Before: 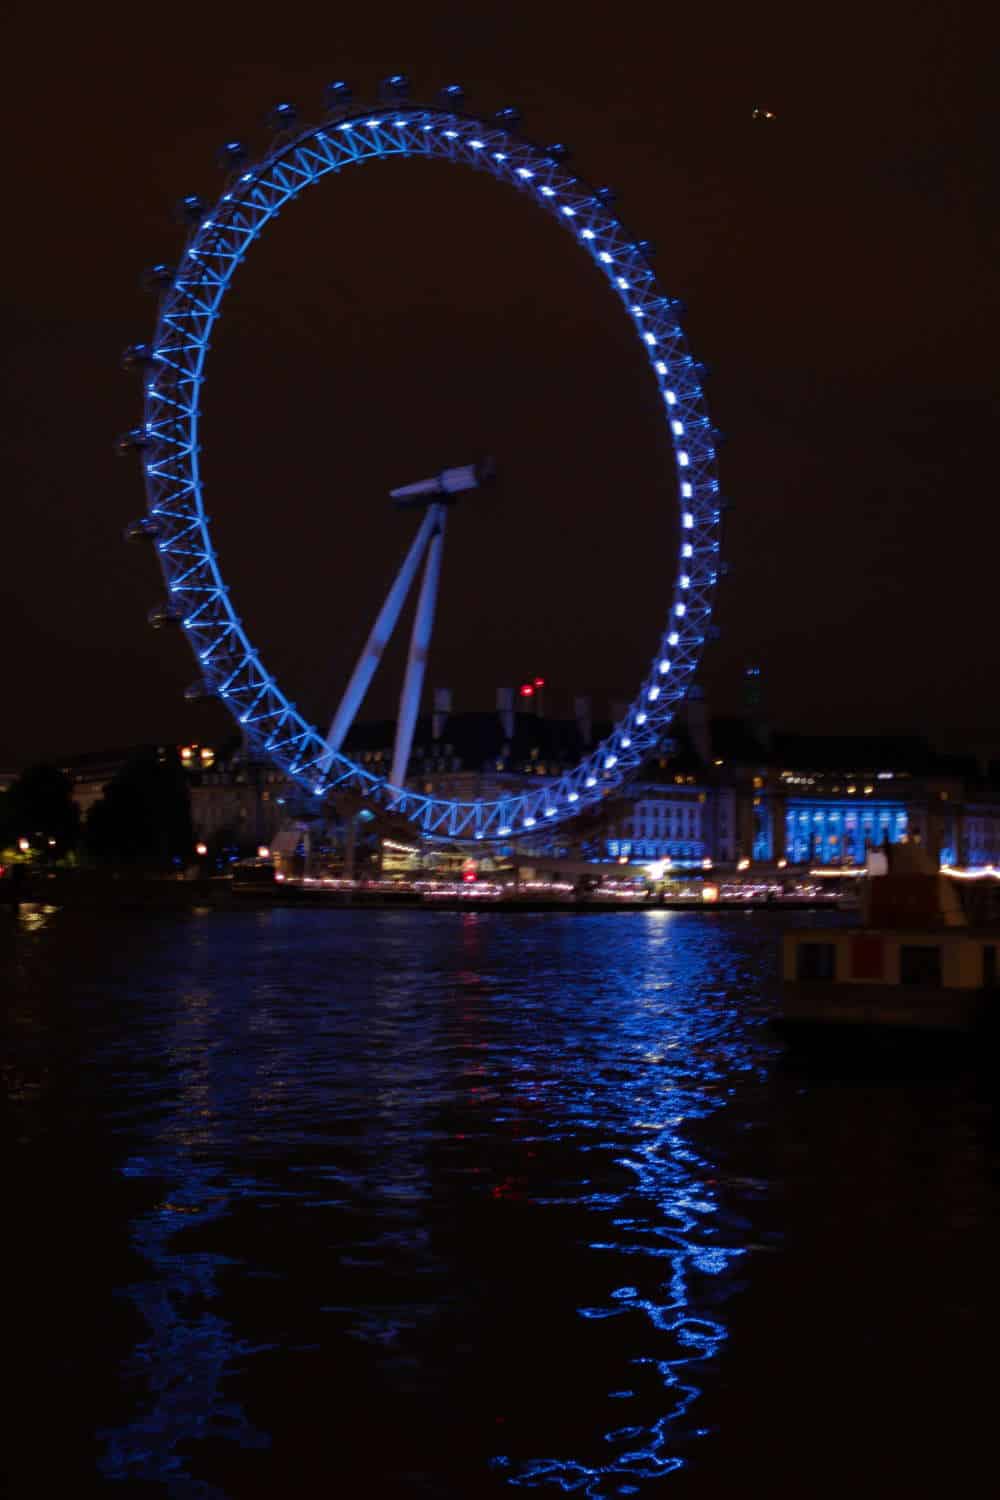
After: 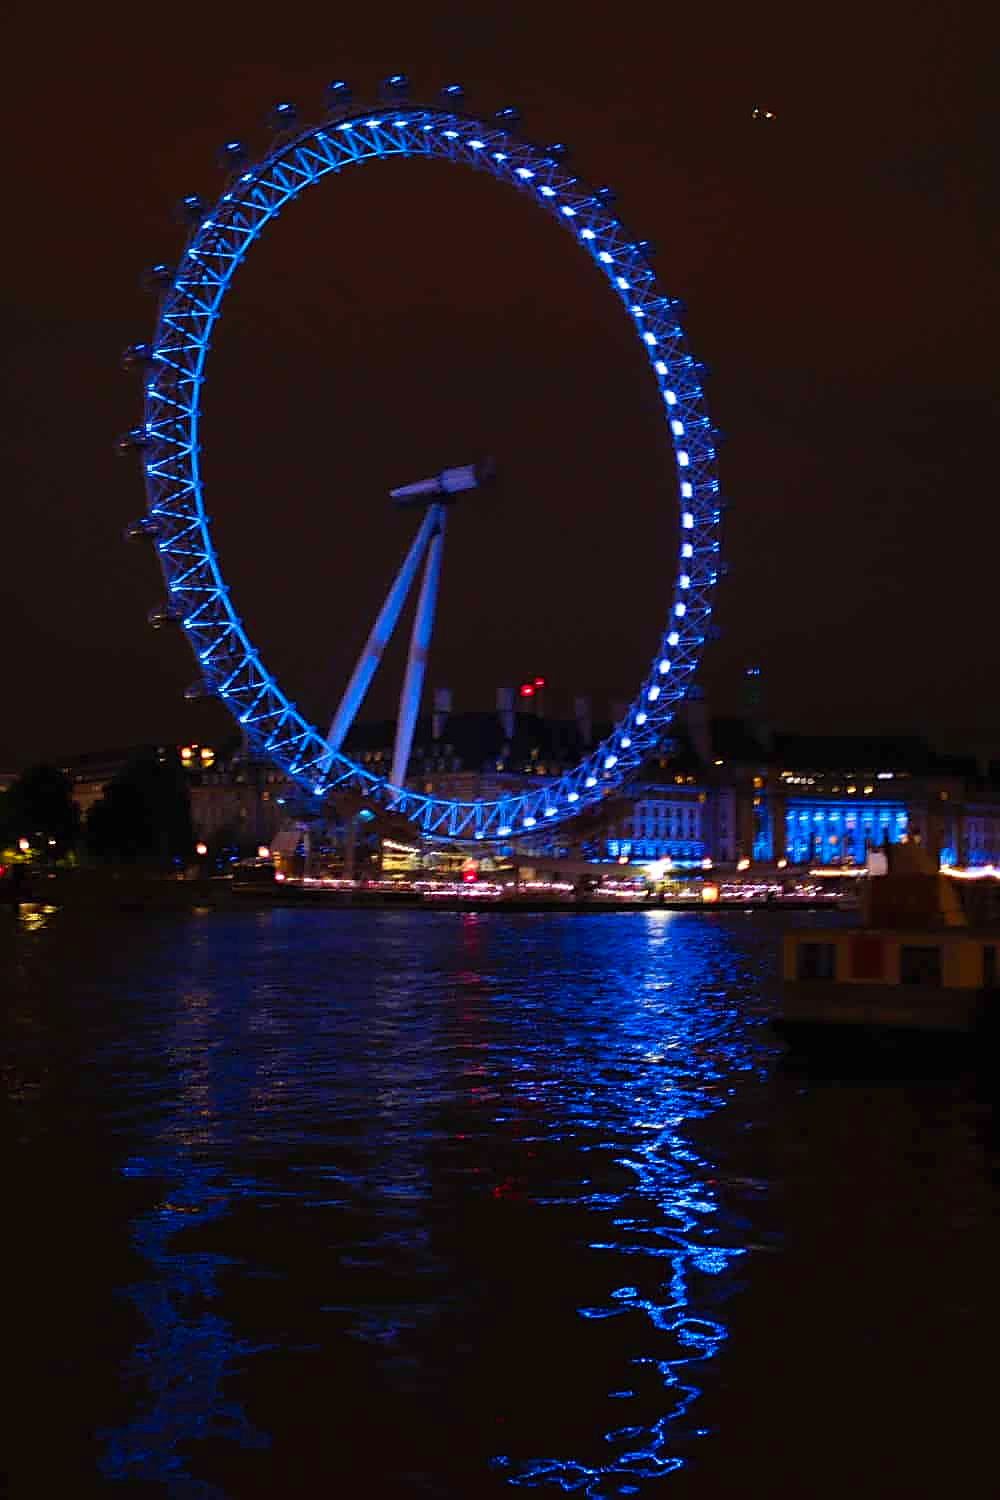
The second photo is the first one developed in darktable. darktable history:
color balance rgb: linear chroma grading › global chroma 9.169%, perceptual saturation grading › global saturation 19.393%, perceptual brilliance grading › highlights 5.51%, perceptual brilliance grading › shadows -10.3%, global vibrance -16.757%, contrast -6.275%
sharpen: radius 1.347, amount 1.235, threshold 0.801
contrast brightness saturation: contrast 0.197, brightness 0.162, saturation 0.215
